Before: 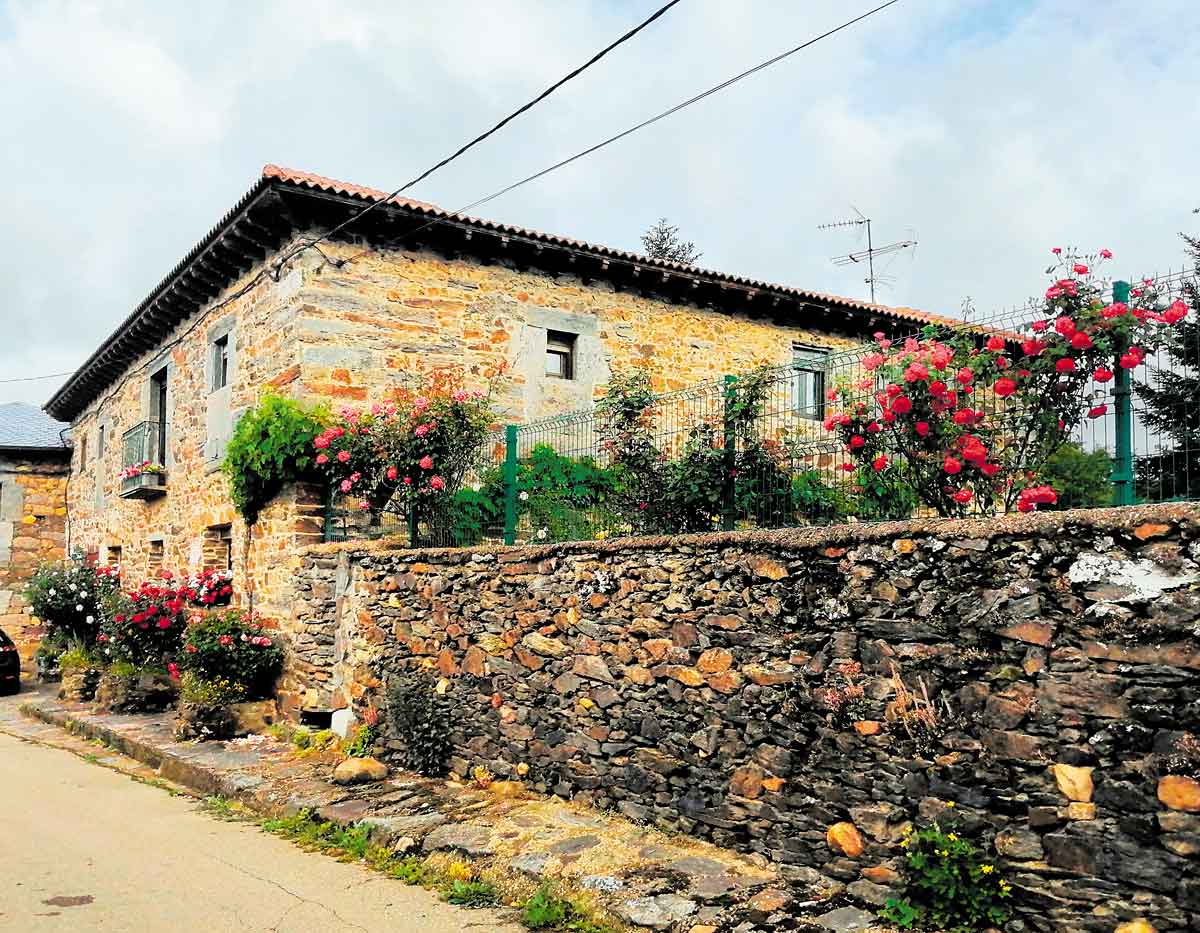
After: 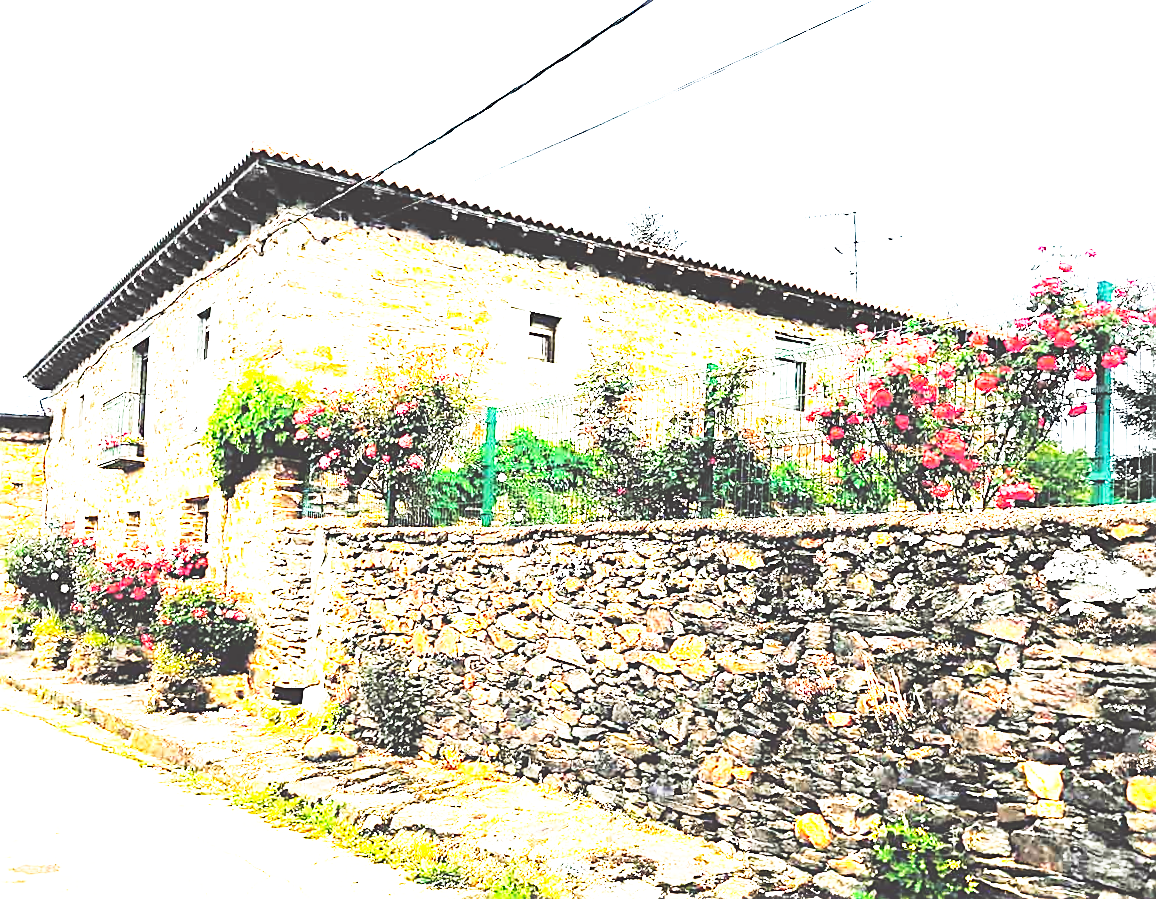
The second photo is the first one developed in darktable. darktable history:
color balance: lift [1, 1.001, 0.999, 1.001], gamma [1, 1.004, 1.007, 0.993], gain [1, 0.991, 0.987, 1.013], contrast 7.5%, contrast fulcrum 10%, output saturation 115%
base curve: curves: ch0 [(0, 0) (0.026, 0.03) (0.109, 0.232) (0.351, 0.748) (0.669, 0.968) (1, 1)], preserve colors none
exposure: black level correction -0.023, exposure 1.397 EV, compensate highlight preservation false
sharpen: on, module defaults
contrast brightness saturation: contrast 0.07, brightness -0.13, saturation 0.06
crop and rotate: angle -1.69°
